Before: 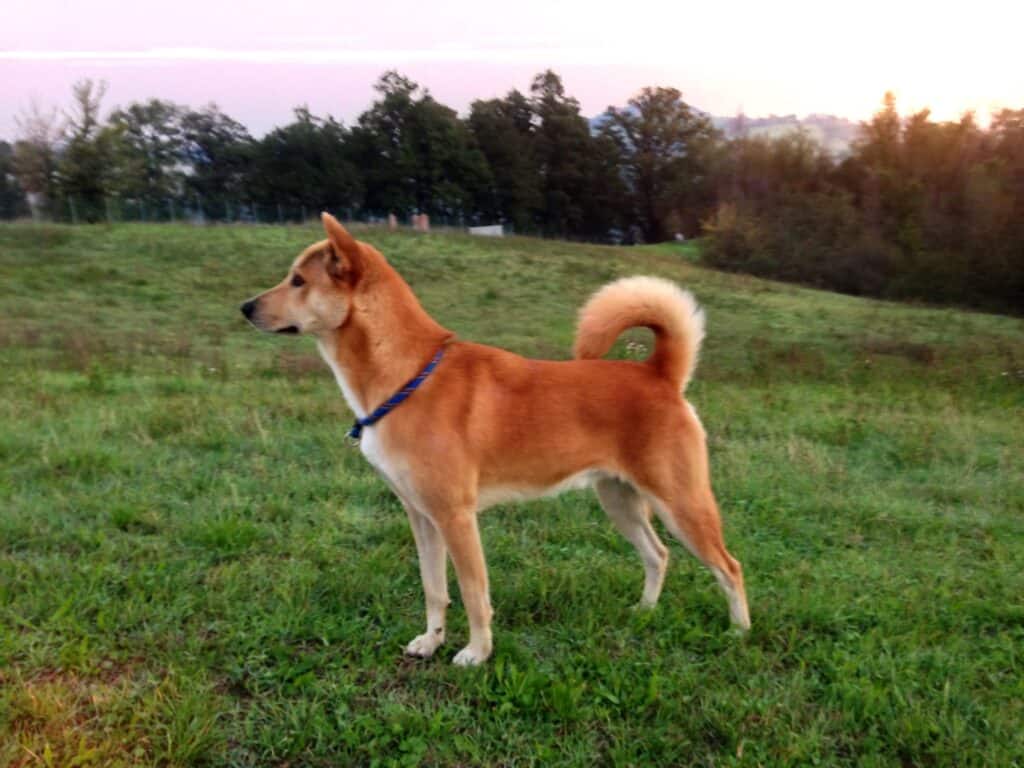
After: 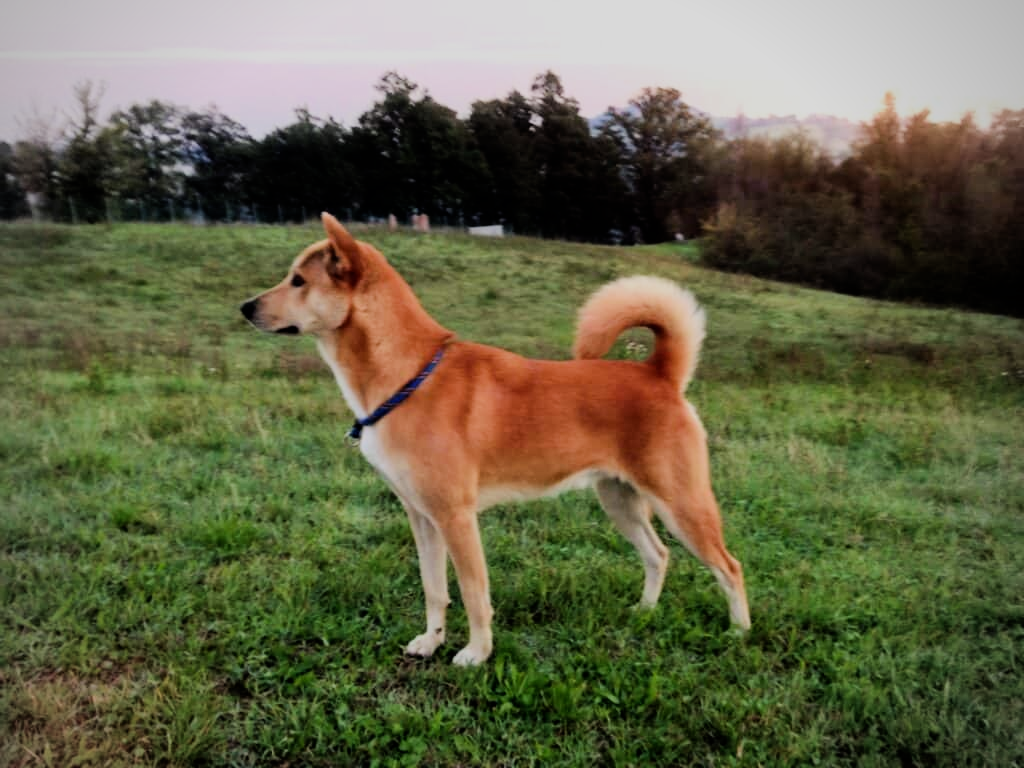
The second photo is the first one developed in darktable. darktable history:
vignetting: fall-off radius 45%, brightness -0.33
tone equalizer: -8 EV -0.417 EV, -7 EV -0.389 EV, -6 EV -0.333 EV, -5 EV -0.222 EV, -3 EV 0.222 EV, -2 EV 0.333 EV, -1 EV 0.389 EV, +0 EV 0.417 EV, edges refinement/feathering 500, mask exposure compensation -1.57 EV, preserve details no
filmic rgb: black relative exposure -6.98 EV, white relative exposure 5.63 EV, hardness 2.86
